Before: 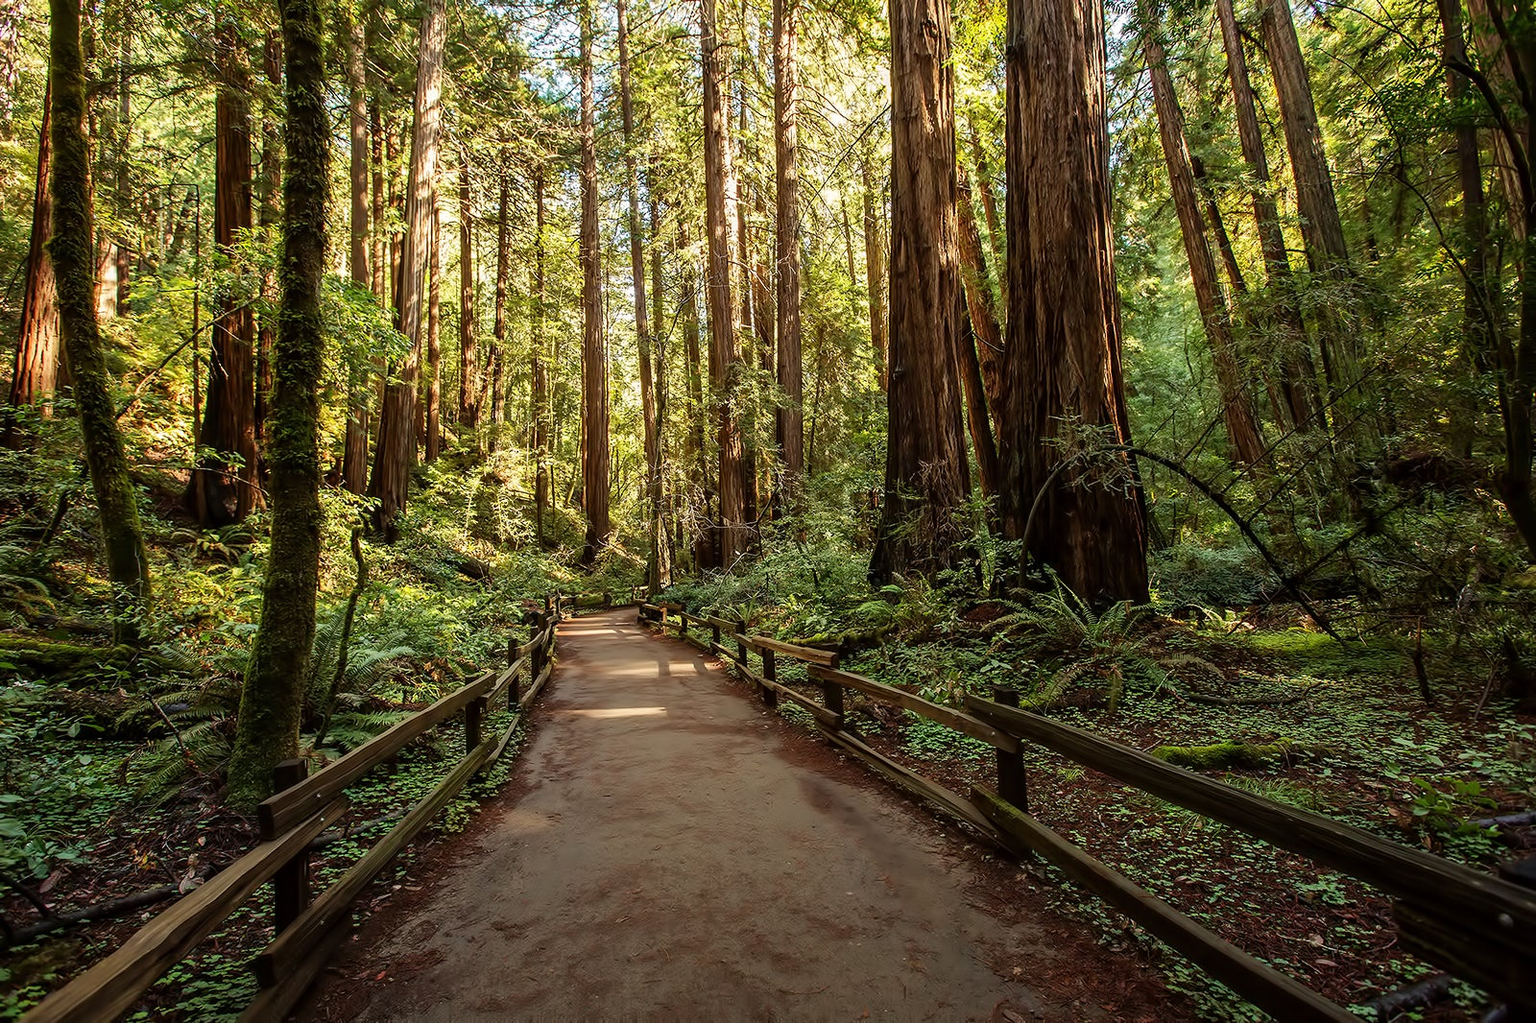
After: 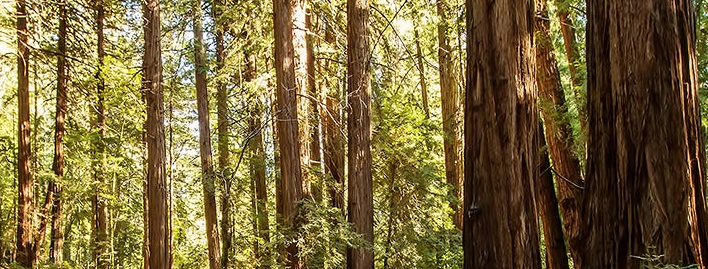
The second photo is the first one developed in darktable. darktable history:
crop: left 28.896%, top 16.791%, right 26.819%, bottom 57.946%
